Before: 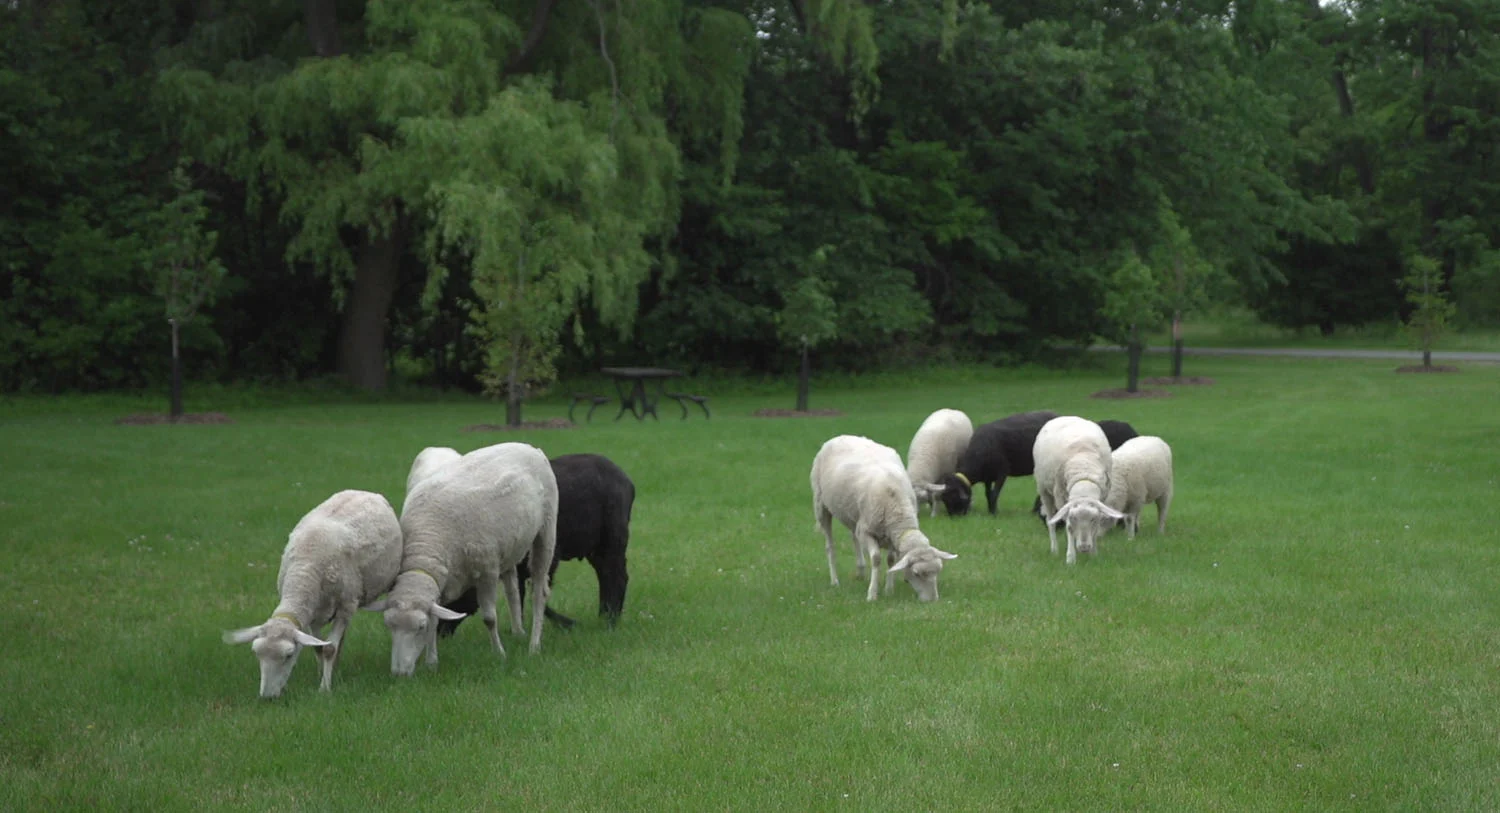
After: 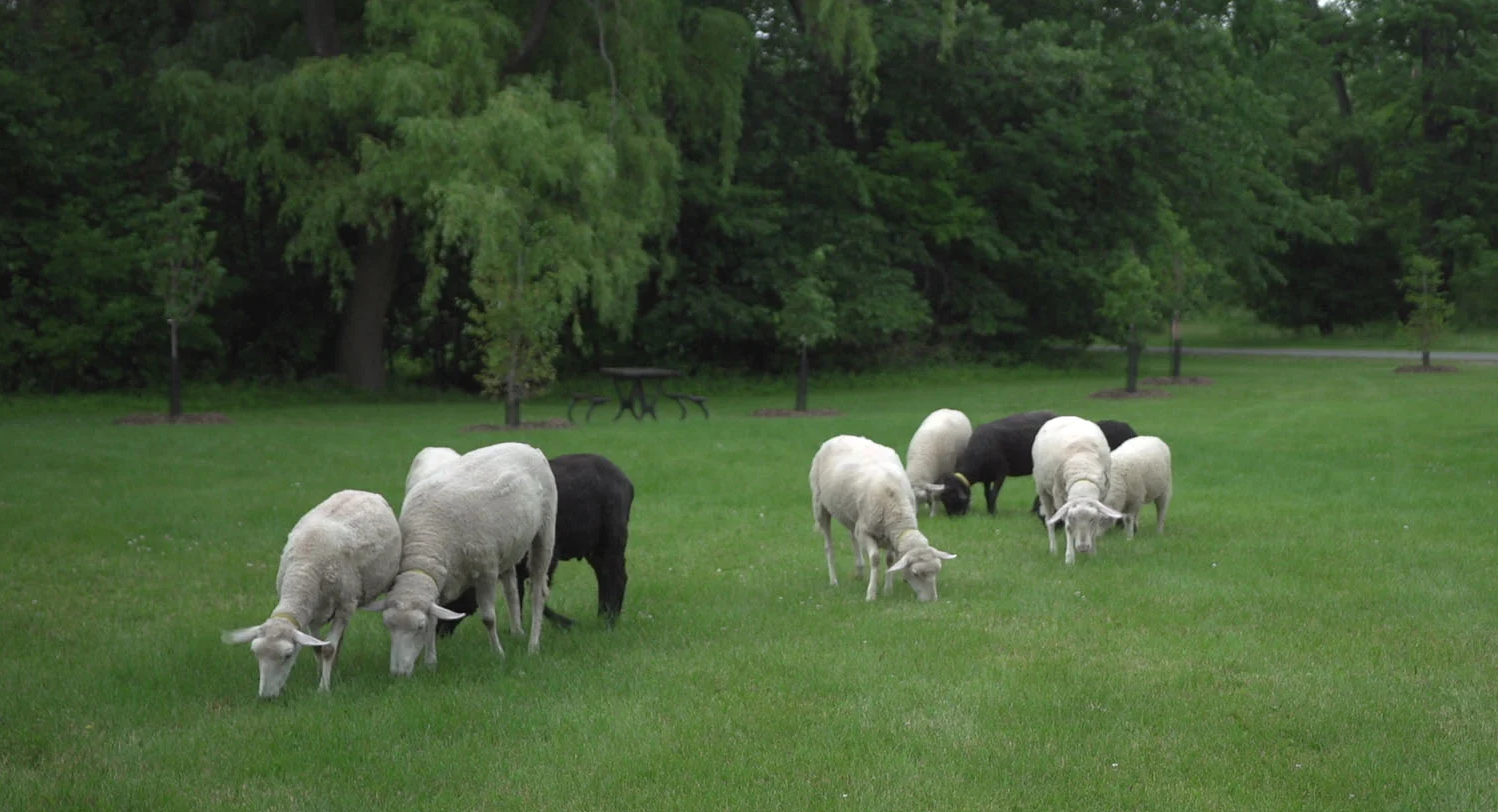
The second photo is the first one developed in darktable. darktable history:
crop and rotate: left 0.126%
tone equalizer: on, module defaults
